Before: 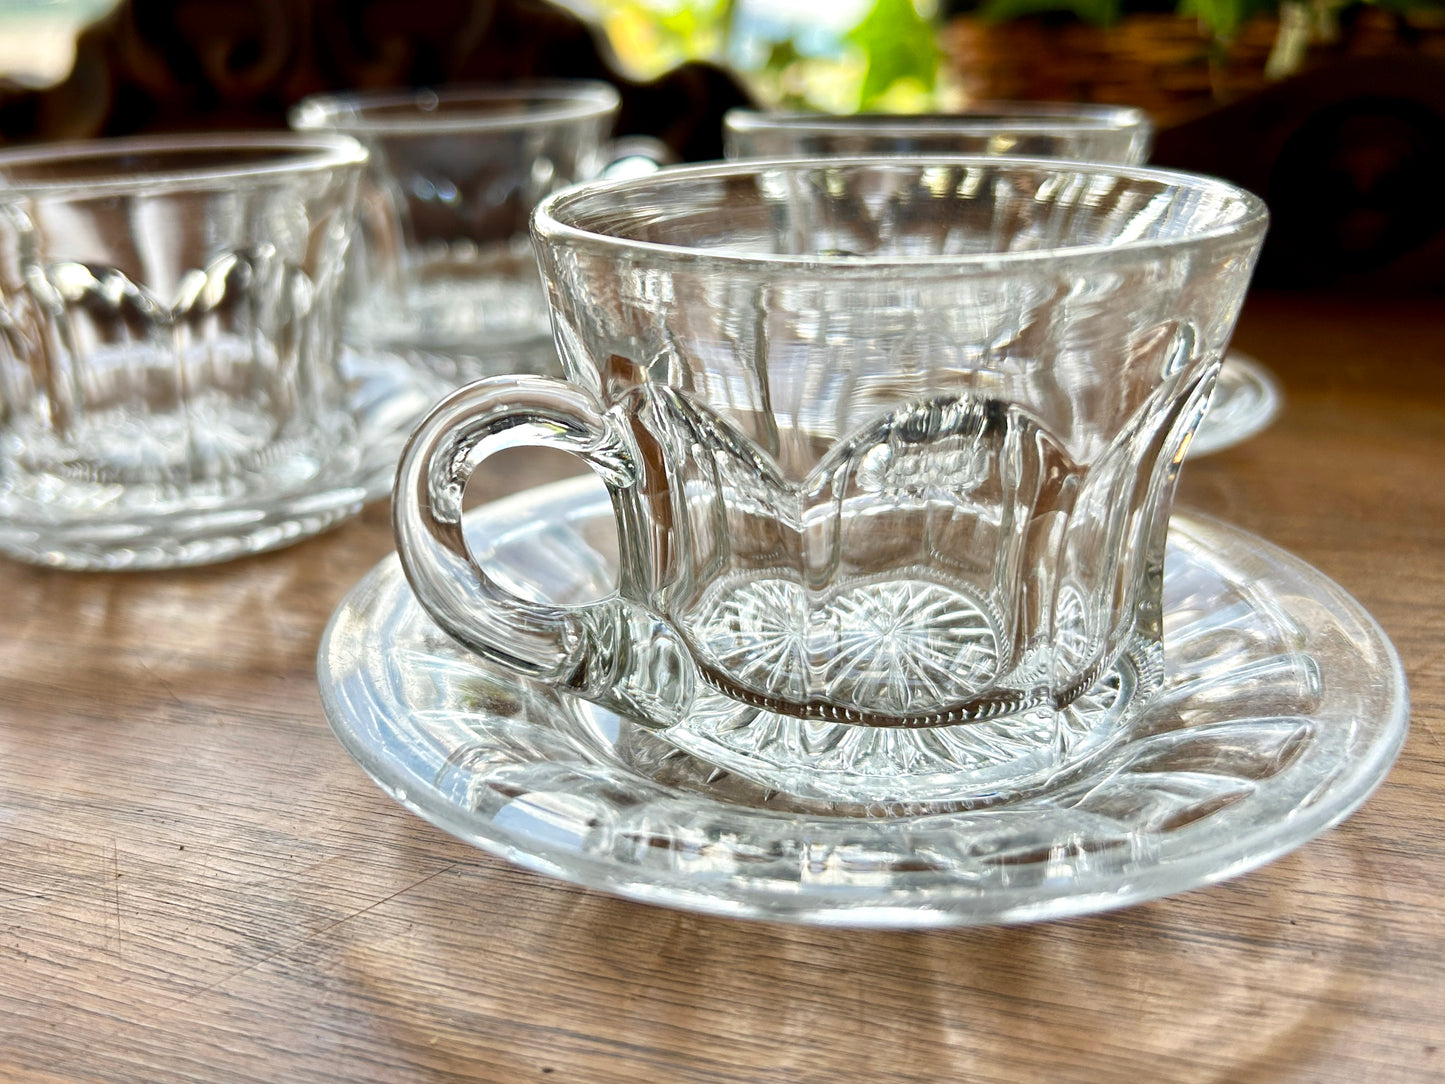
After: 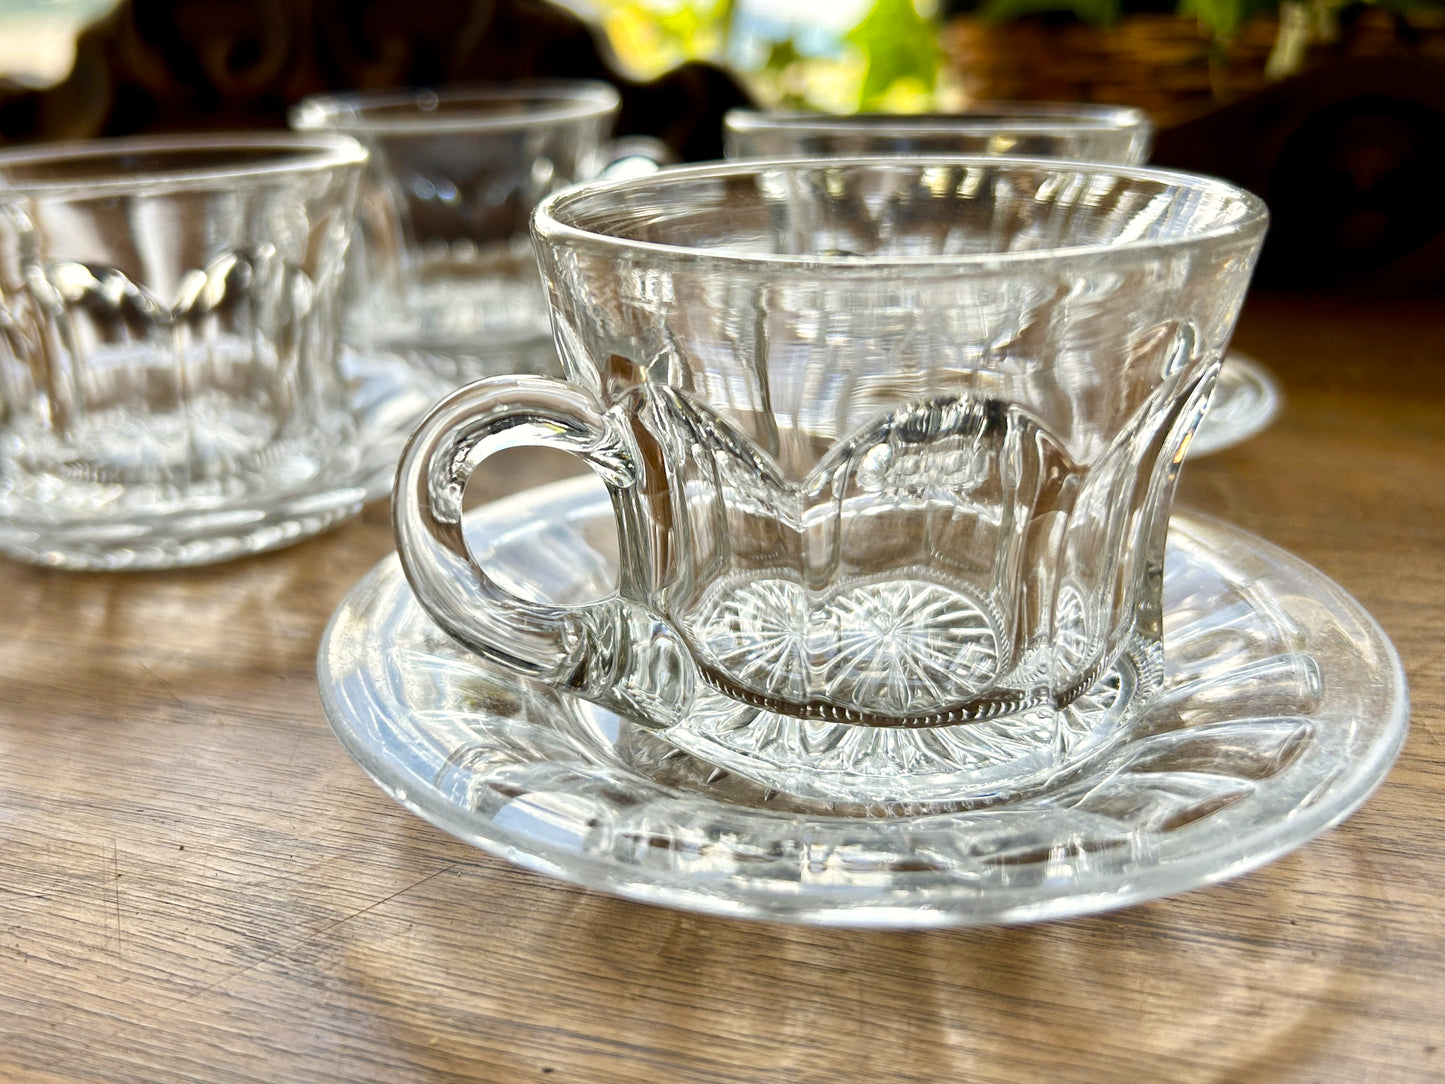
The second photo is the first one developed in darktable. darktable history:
white balance: red 1.009, blue 0.985
color contrast: green-magenta contrast 0.8, blue-yellow contrast 1.1, unbound 0
